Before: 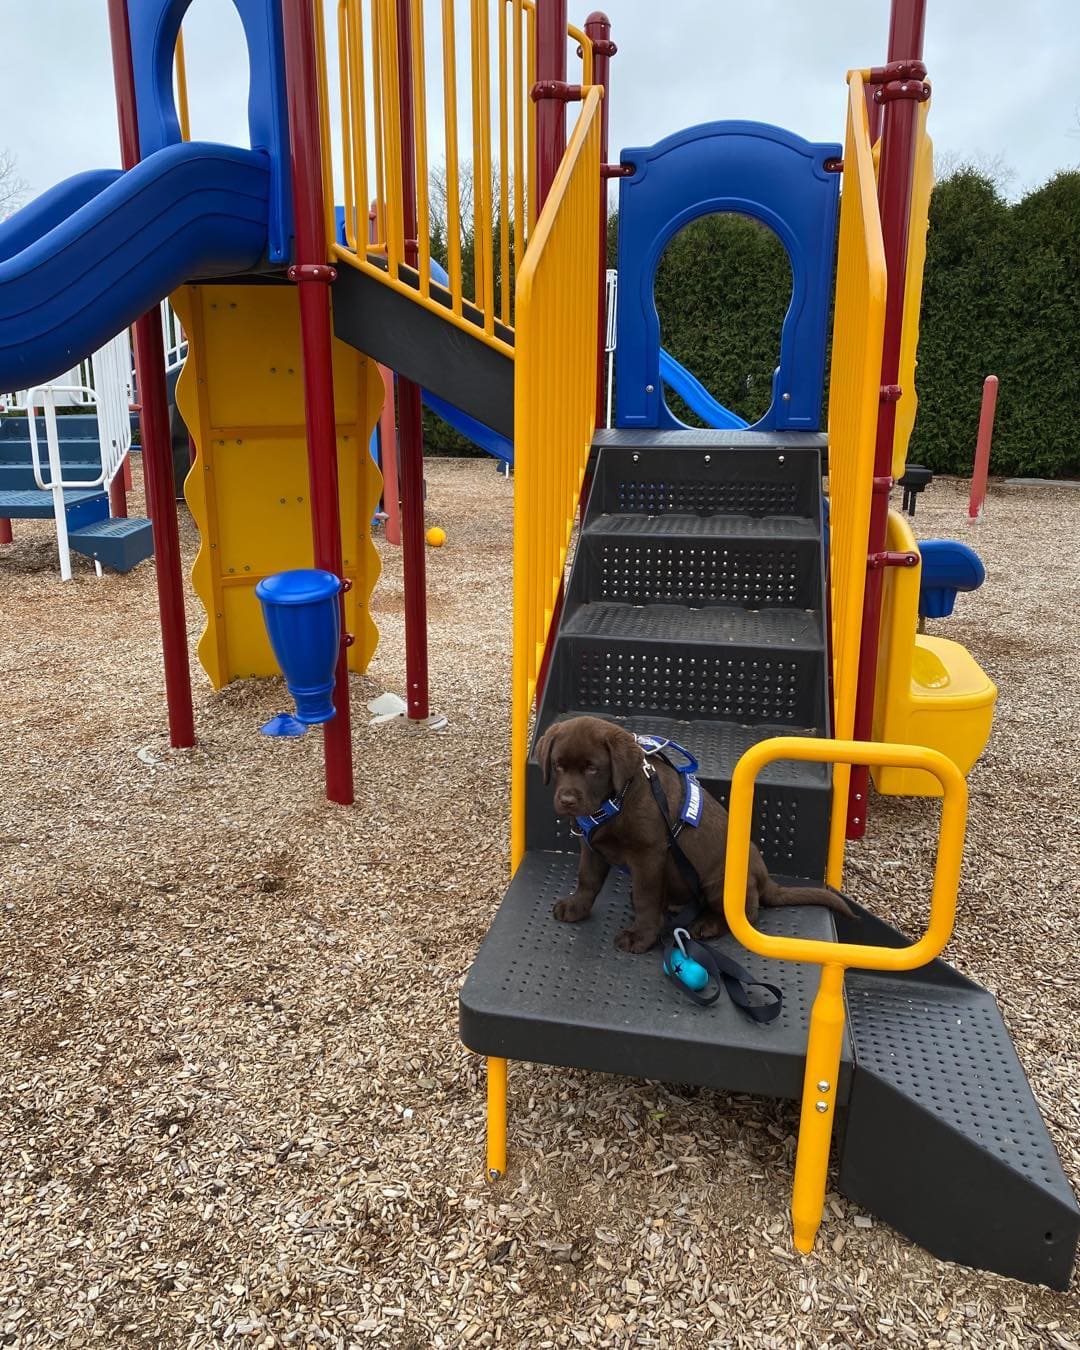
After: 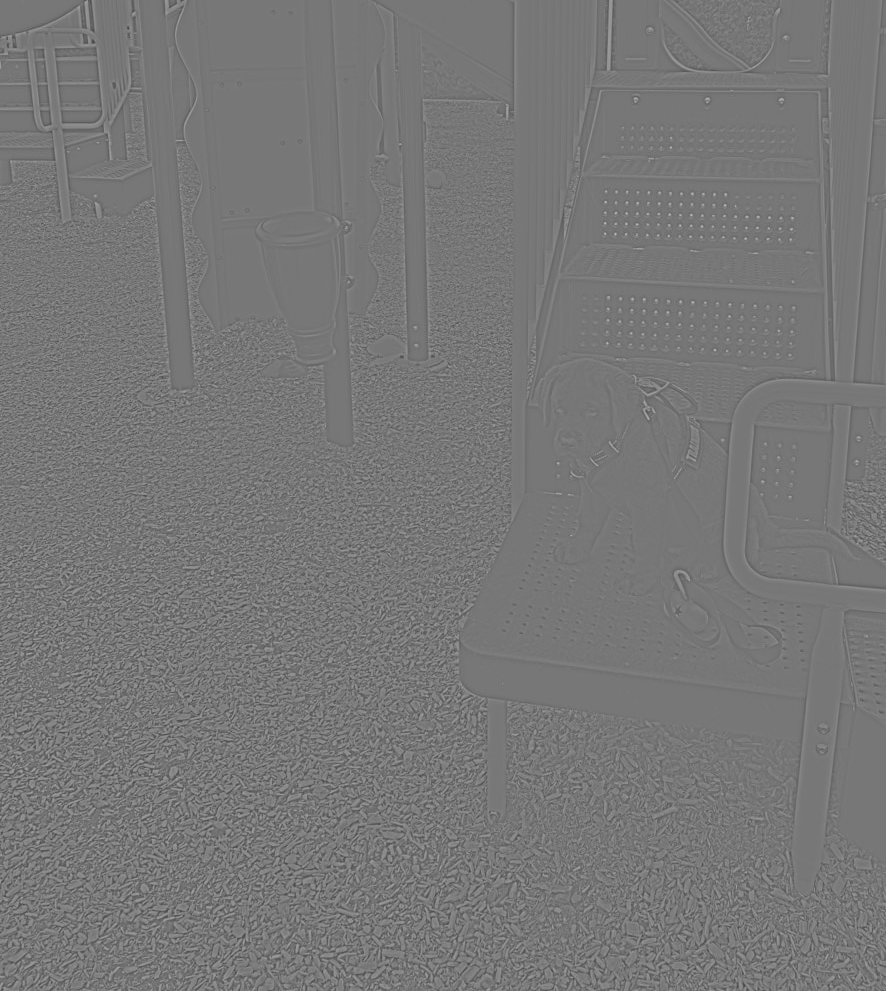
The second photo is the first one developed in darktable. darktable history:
highpass: sharpness 5.84%, contrast boost 8.44%
color calibration: illuminant as shot in camera, x 0.442, y 0.413, temperature 2903.13 K
crop: top 26.531%, right 17.959%
